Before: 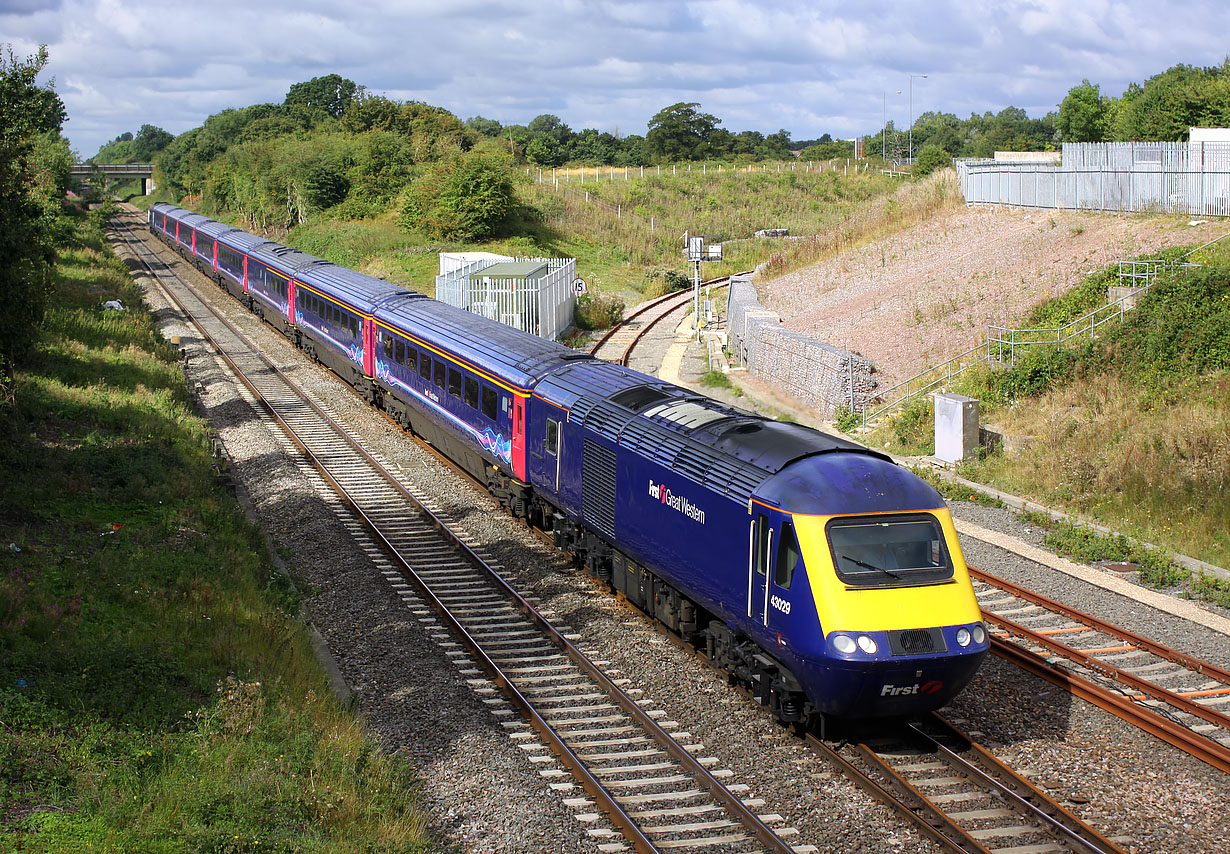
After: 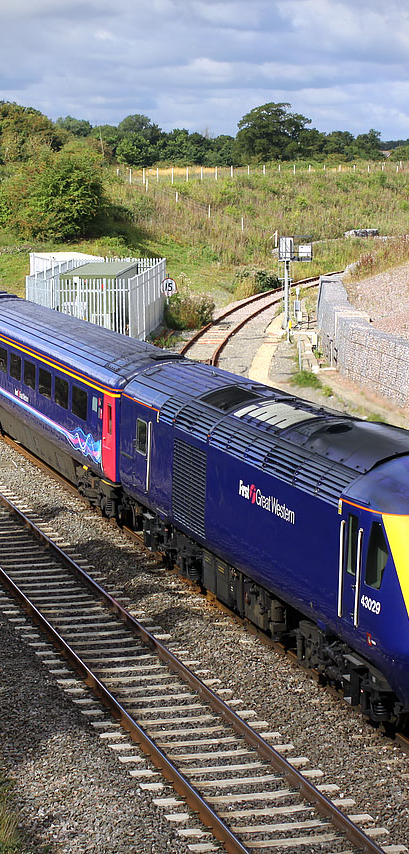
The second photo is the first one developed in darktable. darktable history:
vignetting: fall-off start 92.6%, brightness -0.52, saturation -0.51, center (-0.012, 0)
color balance rgb: linear chroma grading › global chroma 1.5%, linear chroma grading › mid-tones -1%, perceptual saturation grading › global saturation -3%, perceptual saturation grading › shadows -2%
crop: left 33.36%, right 33.36%
